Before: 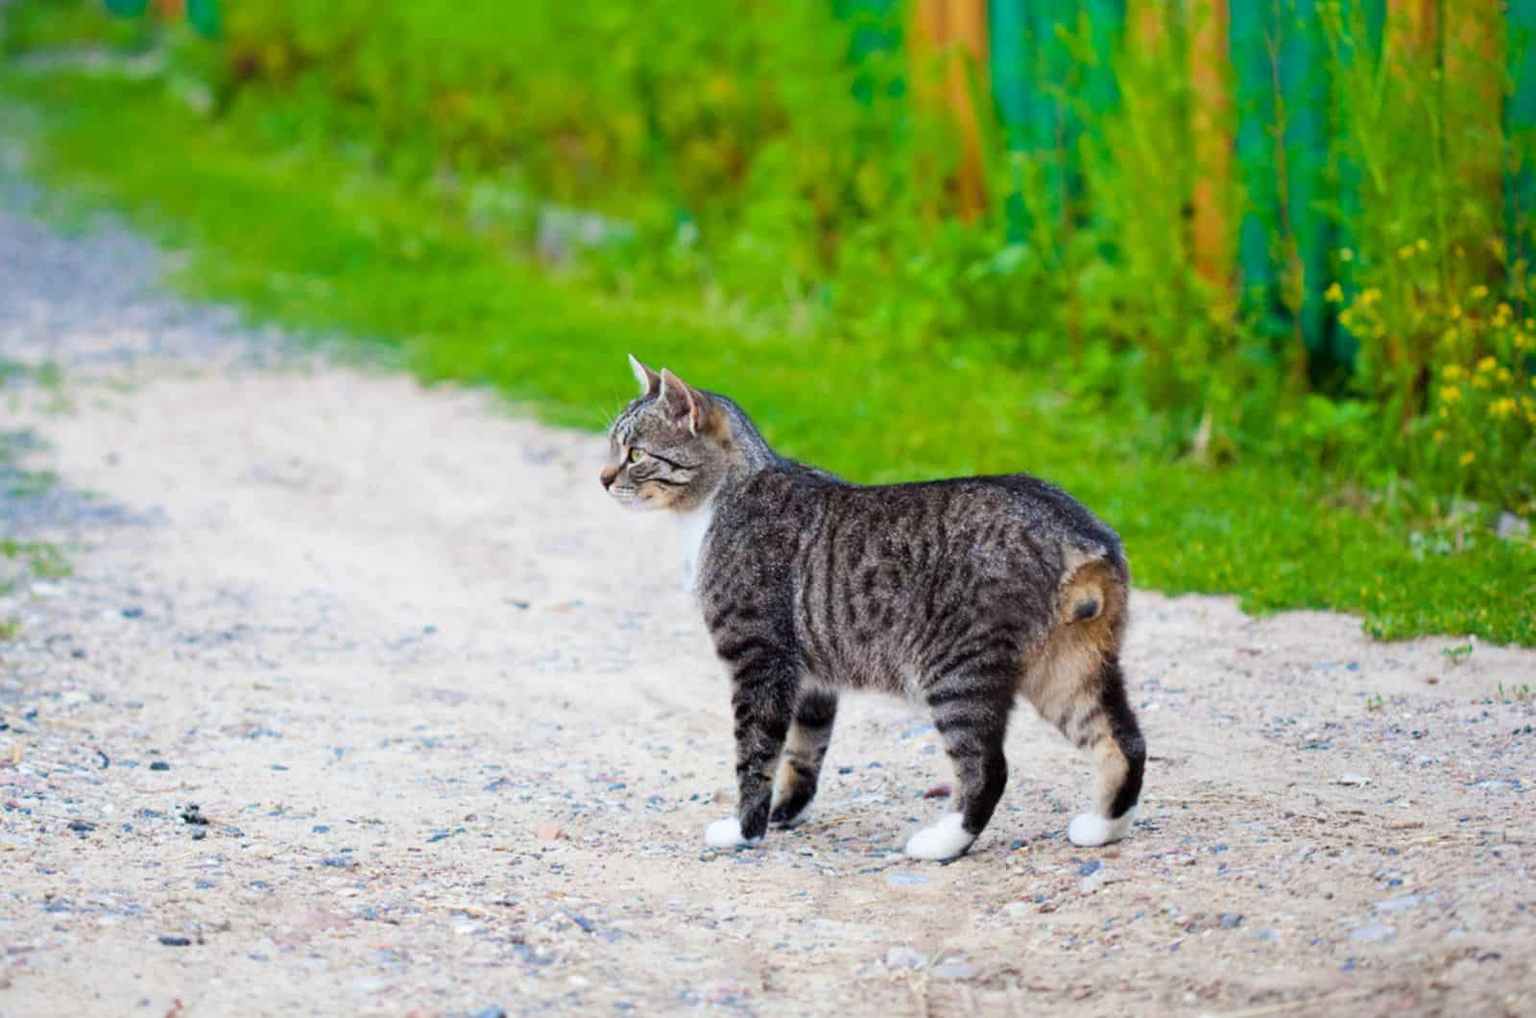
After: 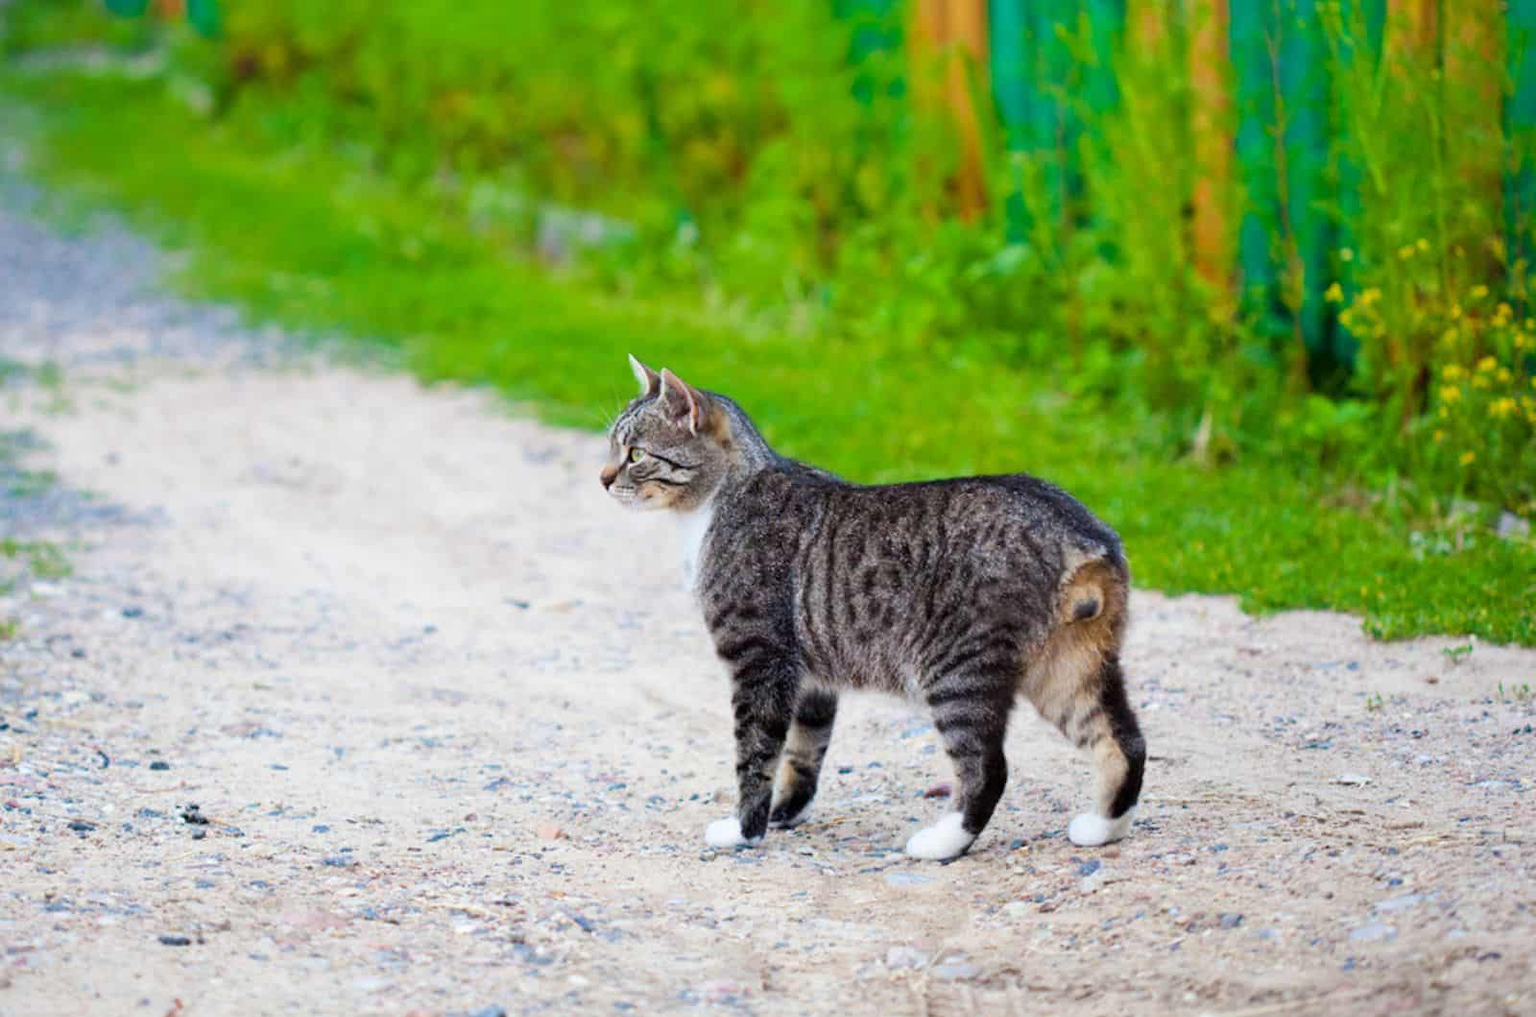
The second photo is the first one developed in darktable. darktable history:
color correction: highlights b* 0.056
